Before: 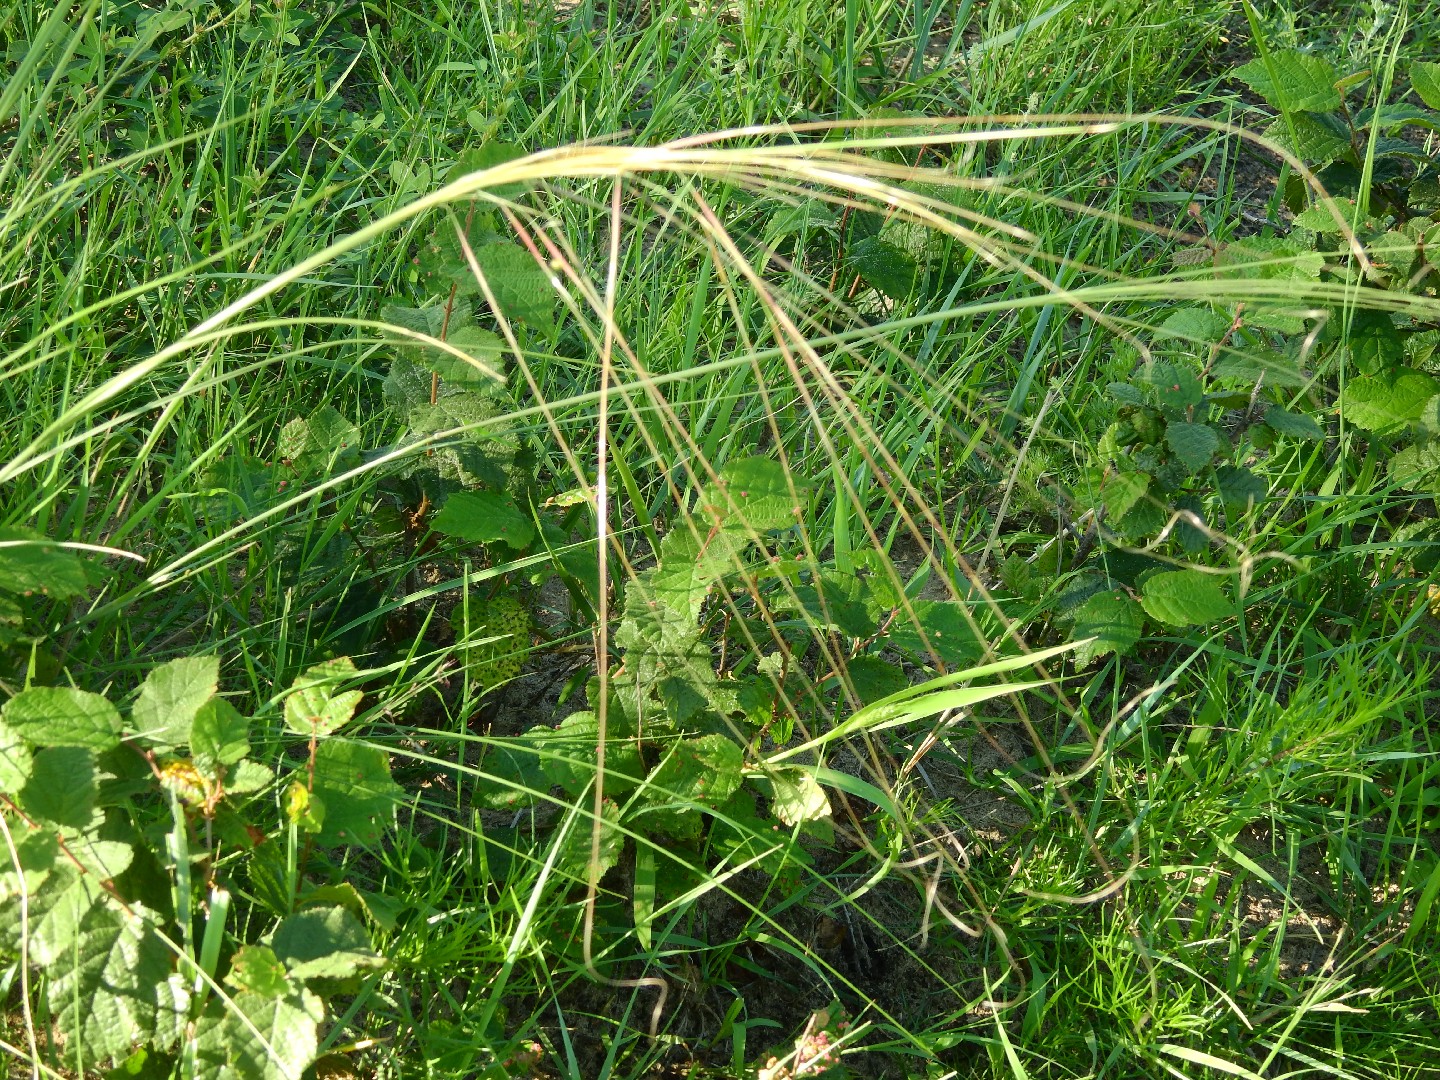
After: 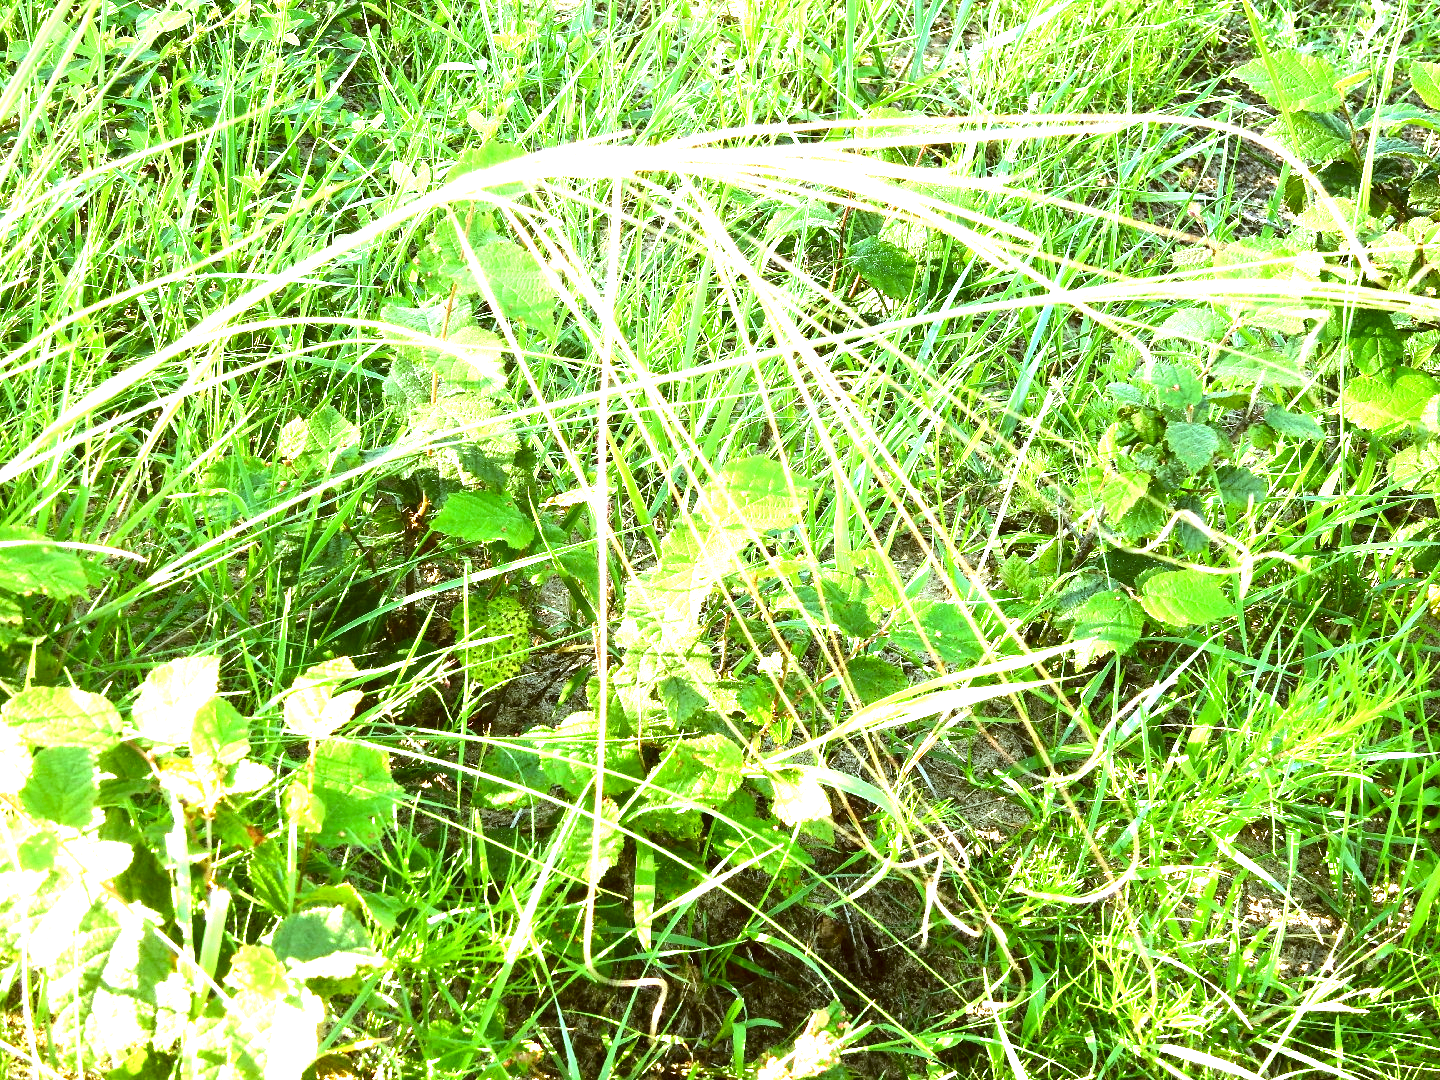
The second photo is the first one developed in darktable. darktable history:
color correction: highlights a* -0.482, highlights b* 0.161, shadows a* 4.66, shadows b* 20.72
exposure: black level correction 0.001, exposure 1.822 EV, compensate exposure bias true, compensate highlight preservation false
tone equalizer: -8 EV -0.75 EV, -7 EV -0.7 EV, -6 EV -0.6 EV, -5 EV -0.4 EV, -3 EV 0.4 EV, -2 EV 0.6 EV, -1 EV 0.7 EV, +0 EV 0.75 EV, edges refinement/feathering 500, mask exposure compensation -1.57 EV, preserve details no
